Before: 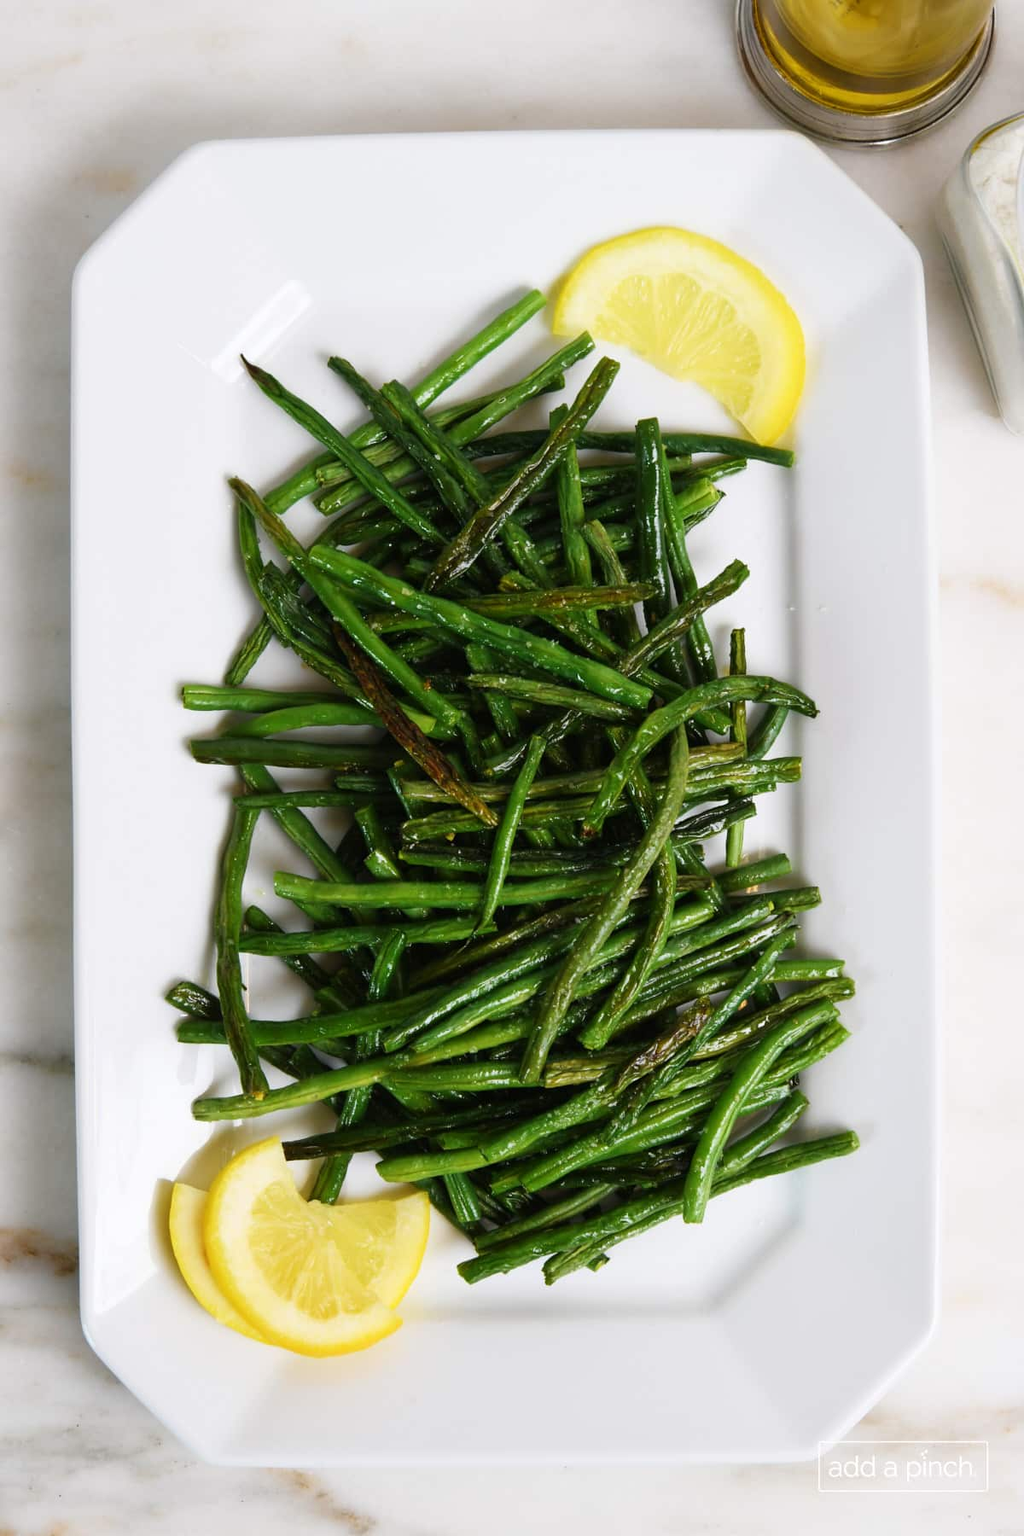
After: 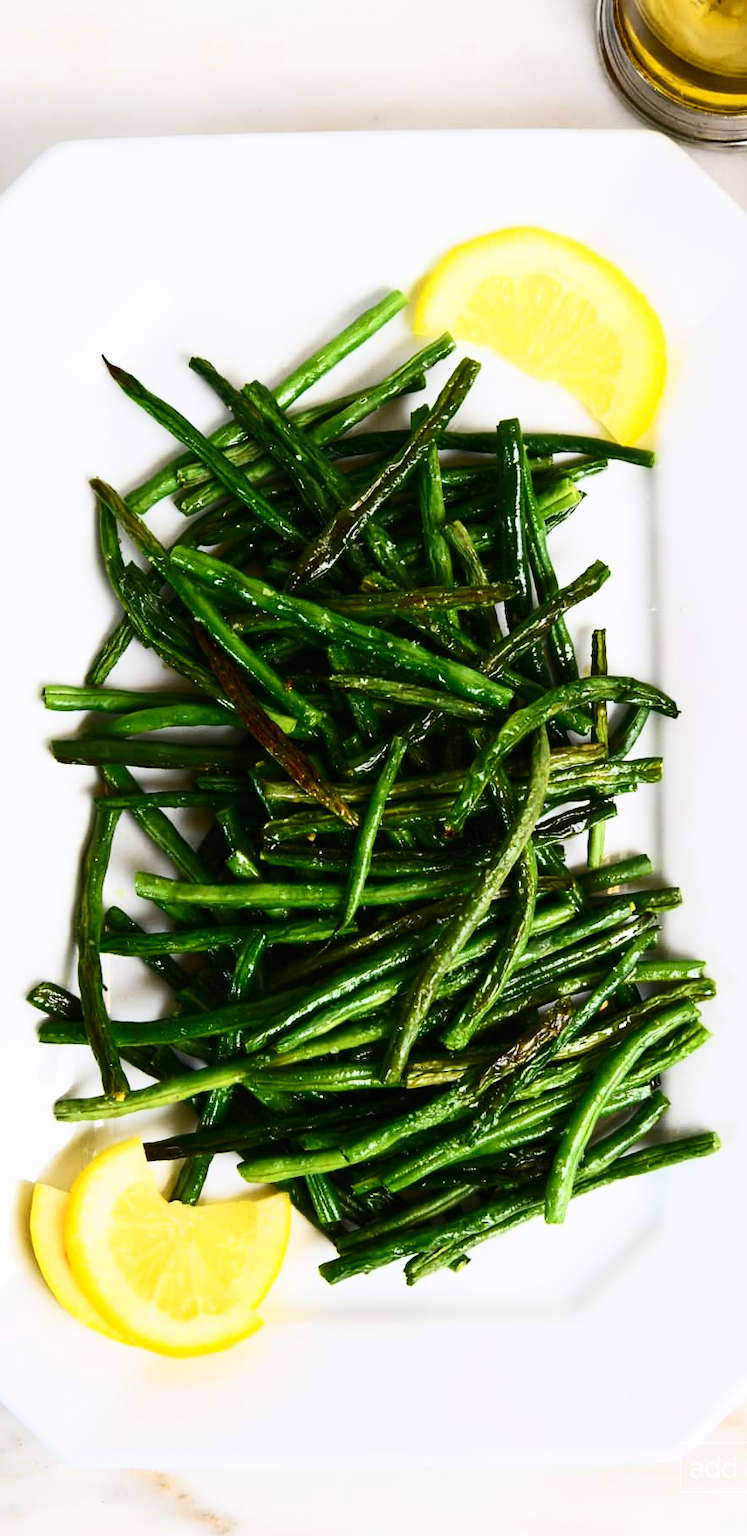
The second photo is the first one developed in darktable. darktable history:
contrast brightness saturation: contrast 0.406, brightness 0.11, saturation 0.21
crop: left 13.663%, top 0%, right 13.313%
